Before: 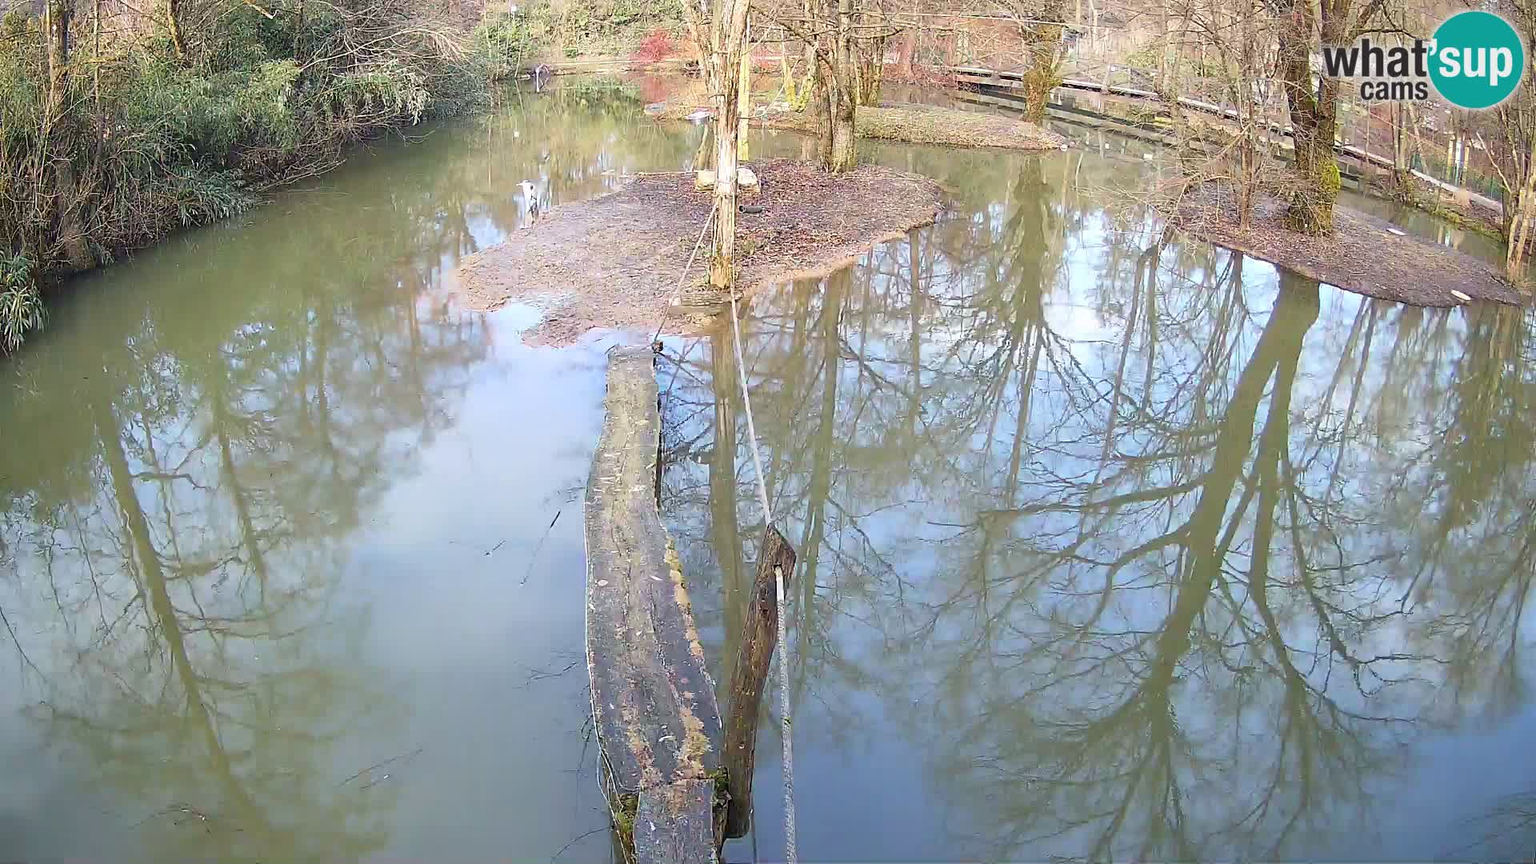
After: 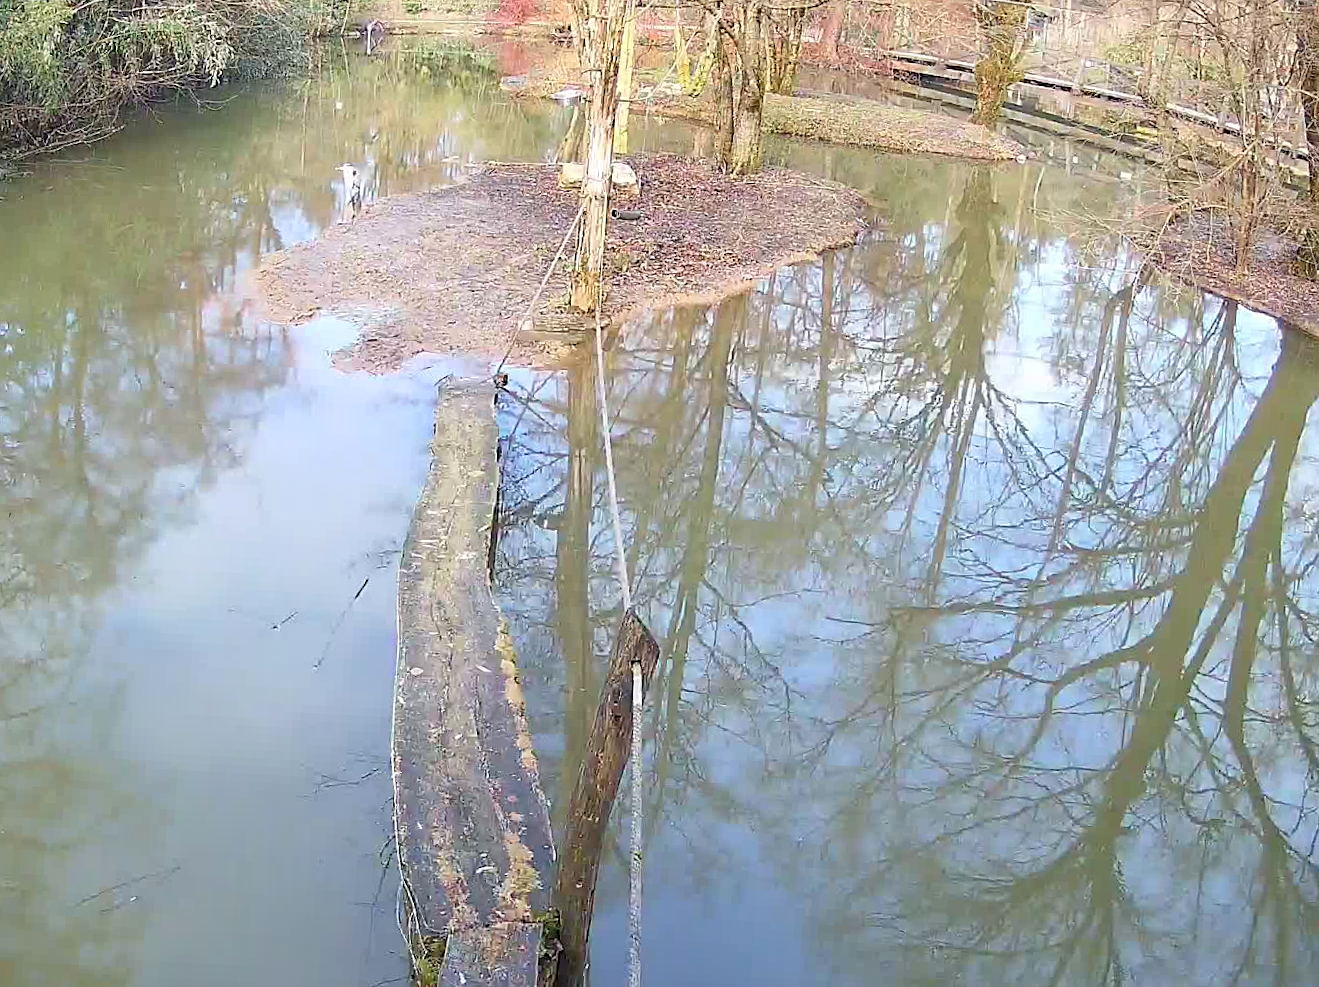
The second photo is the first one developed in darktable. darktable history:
crop and rotate: angle -3.07°, left 13.974%, top 0.015%, right 10.832%, bottom 0.015%
sharpen: amount 0.217
levels: levels [0, 0.478, 1]
